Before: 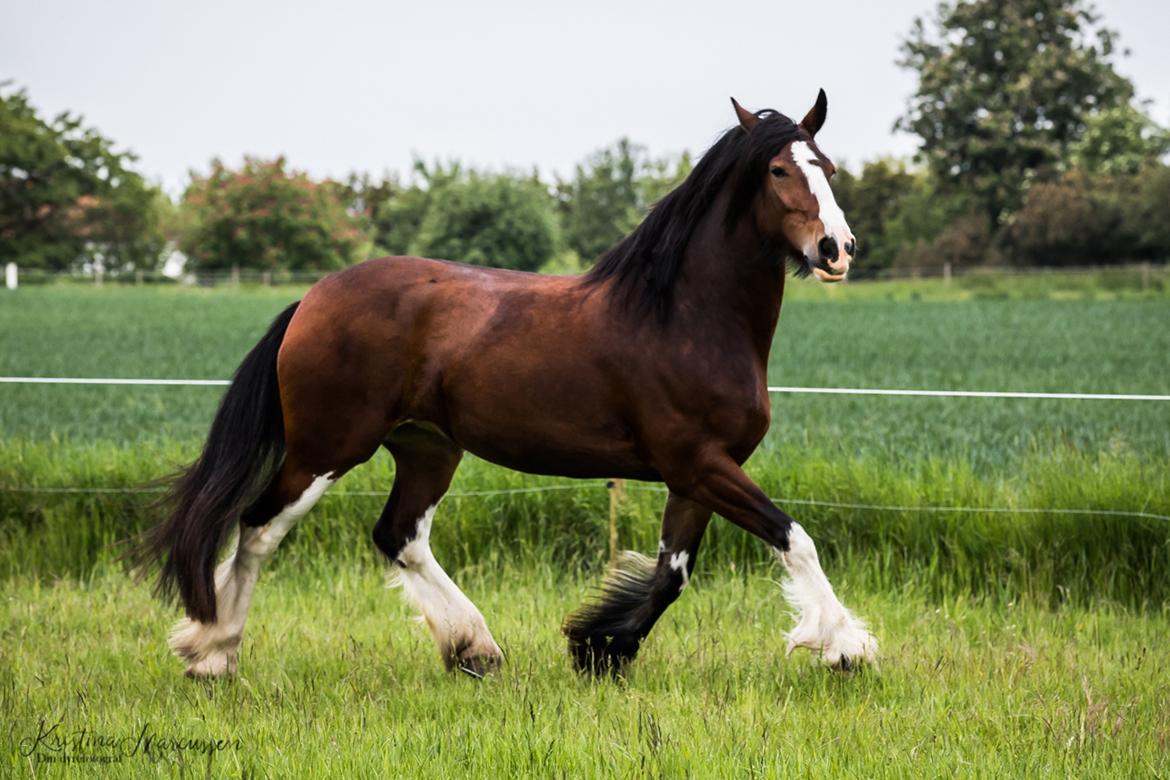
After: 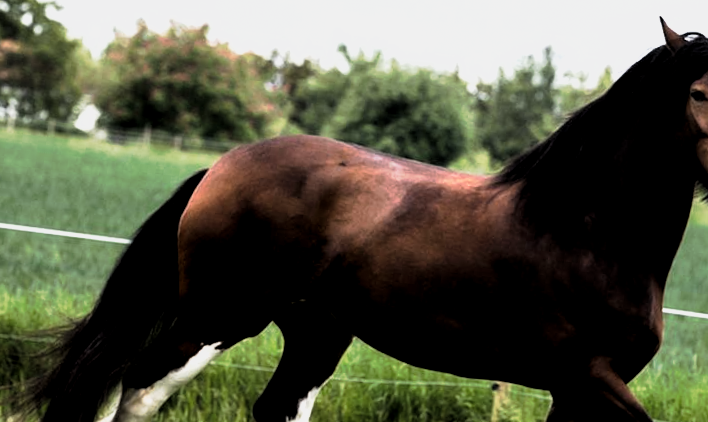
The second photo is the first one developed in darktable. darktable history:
crop and rotate: angle -6.61°, left 2.118%, top 6.729%, right 27.27%, bottom 30.091%
tone curve: curves: ch0 [(0.013, 0) (0.061, 0.068) (0.239, 0.256) (0.502, 0.505) (0.683, 0.676) (0.761, 0.773) (0.858, 0.858) (0.987, 0.945)]; ch1 [(0, 0) (0.172, 0.123) (0.304, 0.267) (0.414, 0.395) (0.472, 0.473) (0.502, 0.508) (0.521, 0.528) (0.583, 0.595) (0.654, 0.673) (0.728, 0.761) (1, 1)]; ch2 [(0, 0) (0.411, 0.424) (0.485, 0.476) (0.502, 0.502) (0.553, 0.557) (0.57, 0.576) (1, 1)], preserve colors none
contrast equalizer: y [[0.5, 0.5, 0.501, 0.63, 0.504, 0.5], [0.5 ×6], [0.5 ×6], [0 ×6], [0 ×6]], mix -0.989
filmic rgb: black relative exposure -8.23 EV, white relative exposure 2.24 EV, threshold 2.98 EV, hardness 7.18, latitude 85.16%, contrast 1.706, highlights saturation mix -4.38%, shadows ↔ highlights balance -2.23%, enable highlight reconstruction true
color zones: curves: ch0 [(0, 0.558) (0.143, 0.548) (0.286, 0.447) (0.429, 0.259) (0.571, 0.5) (0.714, 0.5) (0.857, 0.593) (1, 0.558)]; ch1 [(0, 0.543) (0.01, 0.544) (0.12, 0.492) (0.248, 0.458) (0.5, 0.534) (0.748, 0.5) (0.99, 0.469) (1, 0.543)]; ch2 [(0, 0.507) (0.143, 0.522) (0.286, 0.505) (0.429, 0.5) (0.571, 0.5) (0.714, 0.5) (0.857, 0.5) (1, 0.507)], mix -62.46%
contrast brightness saturation: contrast 0.049, brightness 0.056, saturation 0.013
